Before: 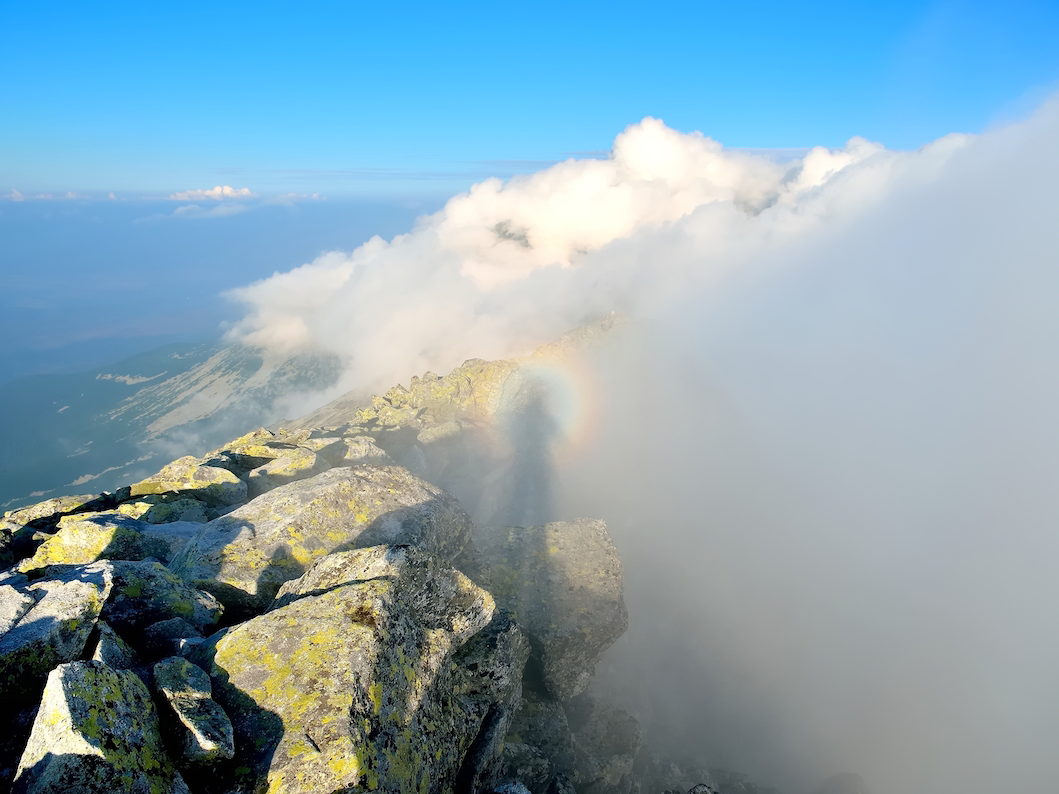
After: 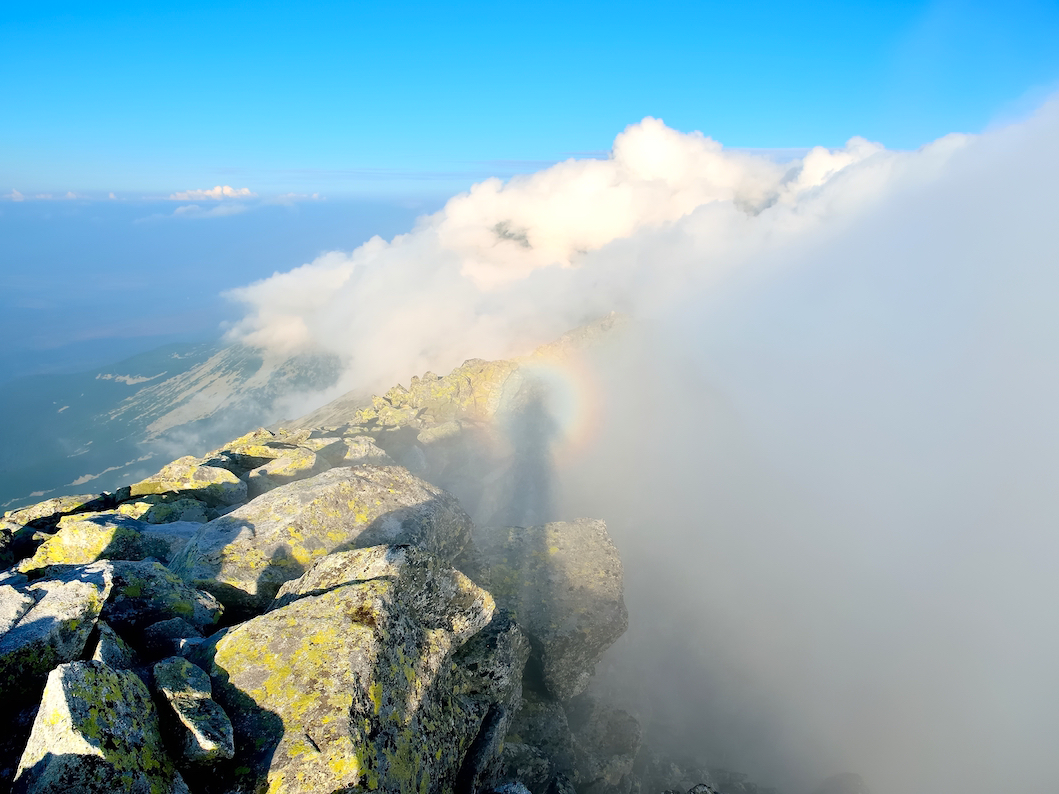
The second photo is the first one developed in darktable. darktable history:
contrast brightness saturation: contrast 0.097, brightness 0.031, saturation 0.087
